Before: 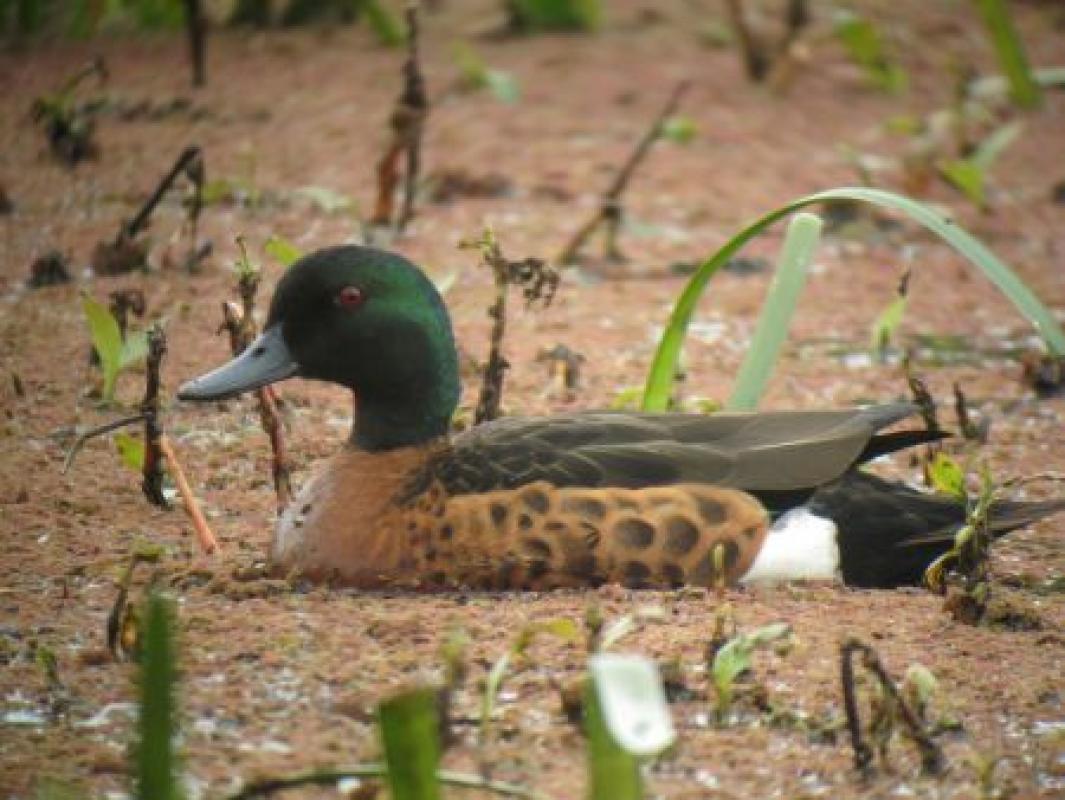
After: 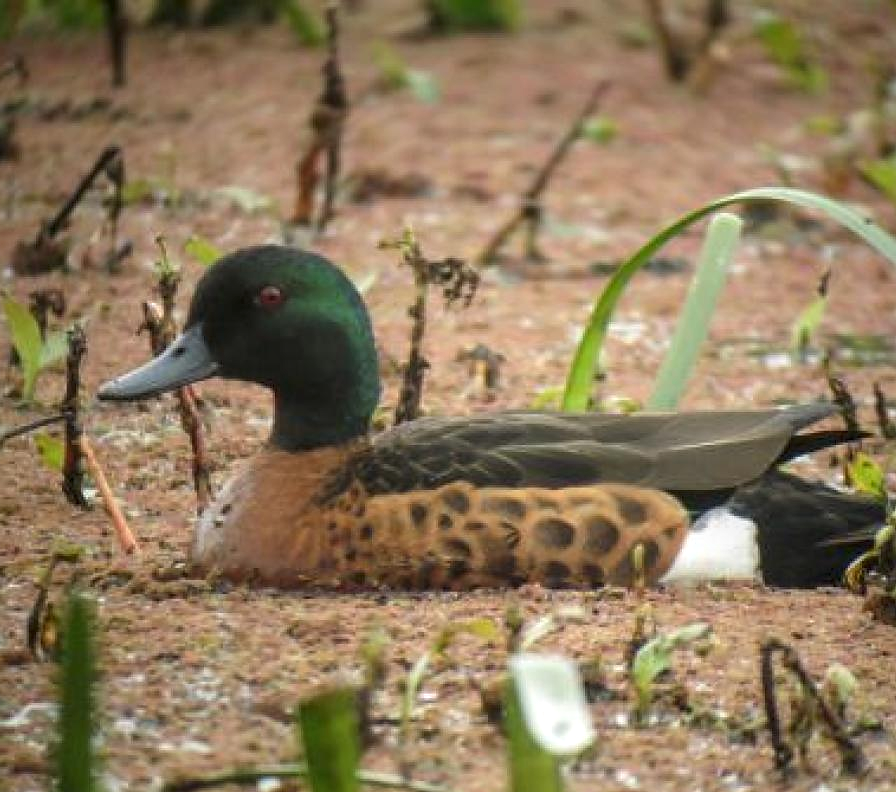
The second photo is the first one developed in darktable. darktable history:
exposure: black level correction 0, compensate exposure bias true, compensate highlight preservation false
local contrast: on, module defaults
sharpen: radius 1.458, amount 0.398, threshold 1.271
crop: left 7.598%, right 7.873%
